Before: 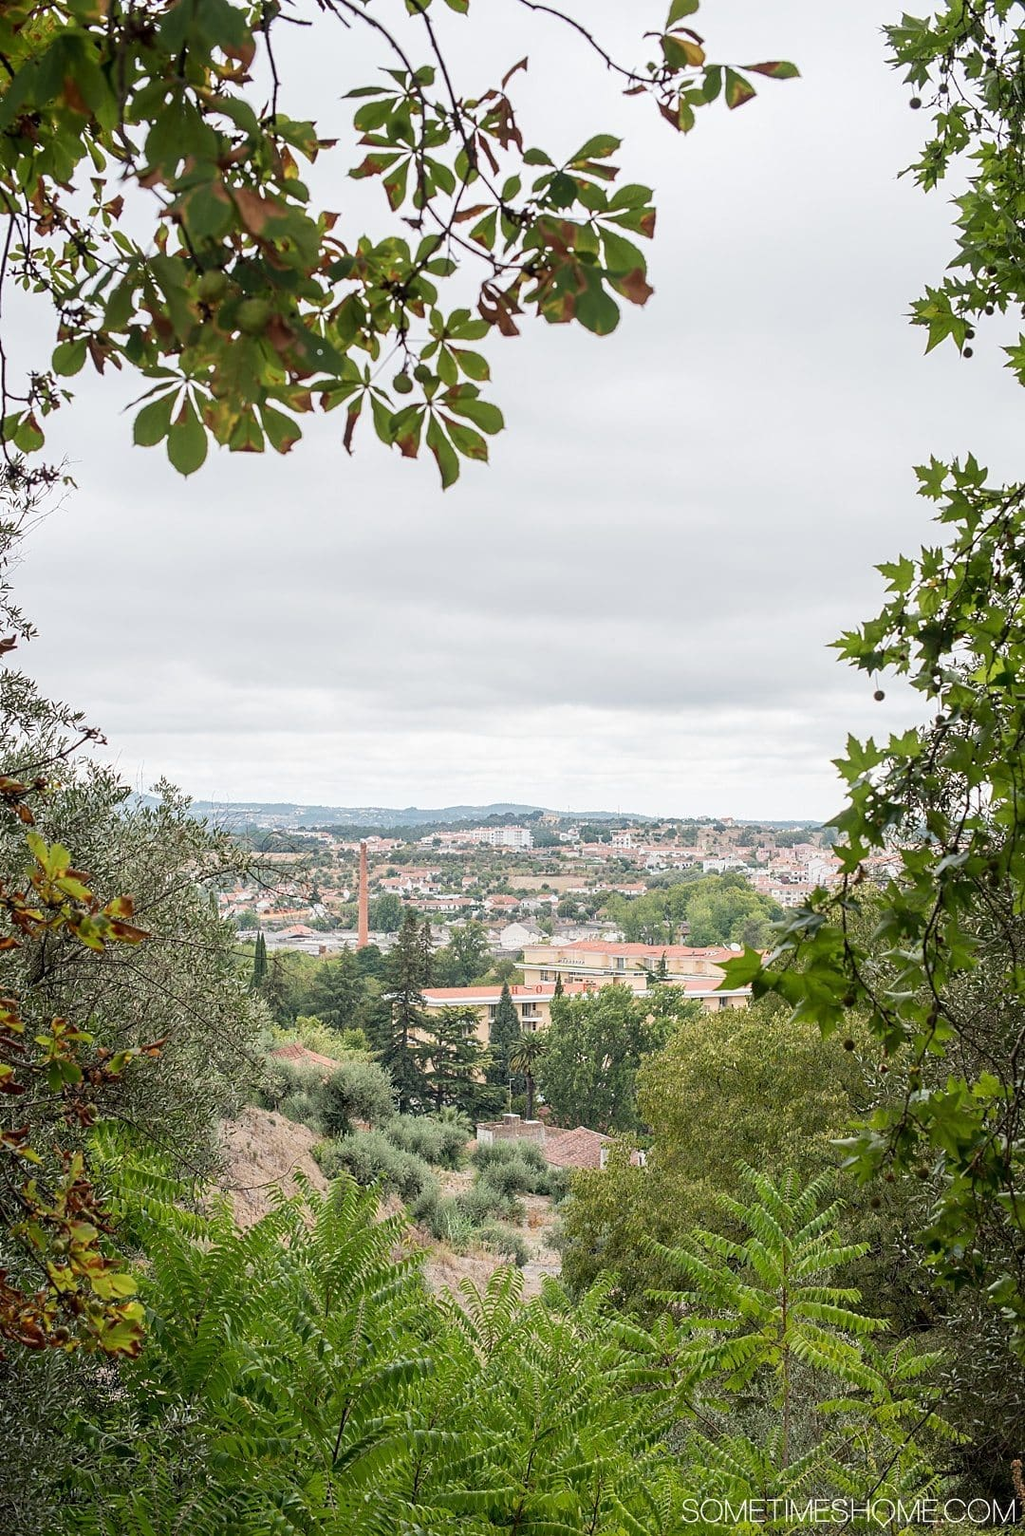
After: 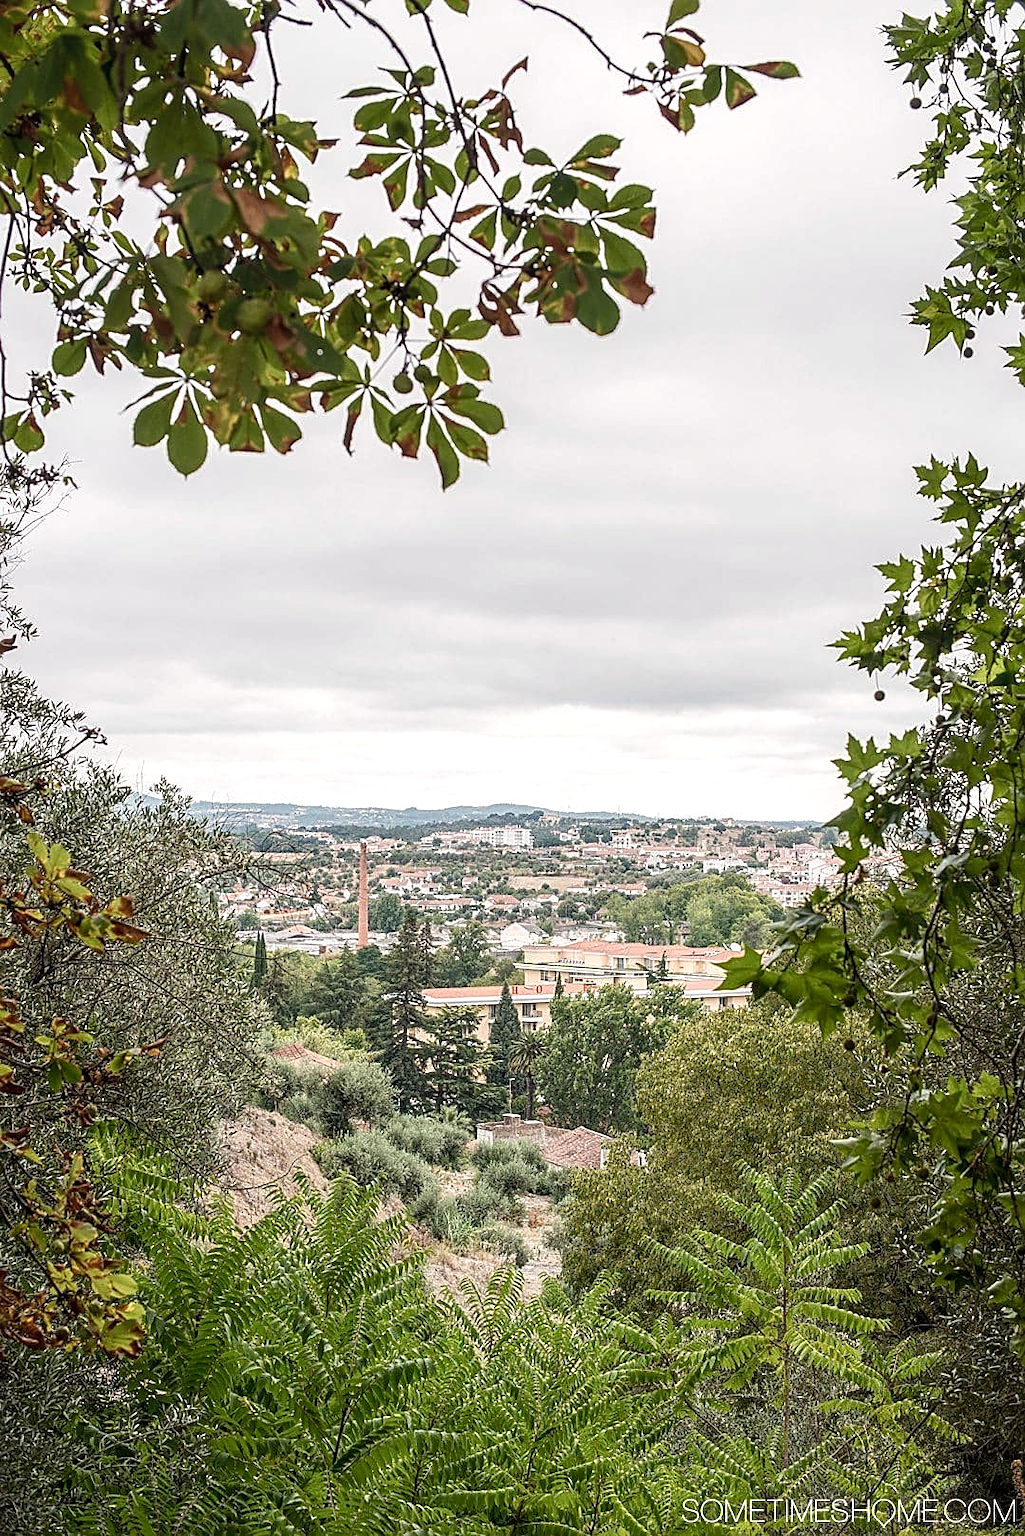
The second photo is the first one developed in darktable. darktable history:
color balance rgb: shadows lift › chroma 1%, shadows lift › hue 28.8°, power › hue 60°, highlights gain › chroma 1%, highlights gain › hue 60°, global offset › luminance 0.25%, perceptual saturation grading › highlights -20%, perceptual saturation grading › shadows 20%, perceptual brilliance grading › highlights 5%, perceptual brilliance grading › shadows -10%, global vibrance 19.67%
sharpen: on, module defaults
color zones: curves: ch0 [(0, 0.5) (0.143, 0.52) (0.286, 0.5) (0.429, 0.5) (0.571, 0.5) (0.714, 0.5) (0.857, 0.5) (1, 0.5)]; ch1 [(0, 0.489) (0.155, 0.45) (0.286, 0.466) (0.429, 0.5) (0.571, 0.5) (0.714, 0.5) (0.857, 0.5) (1, 0.489)]
local contrast: on, module defaults
